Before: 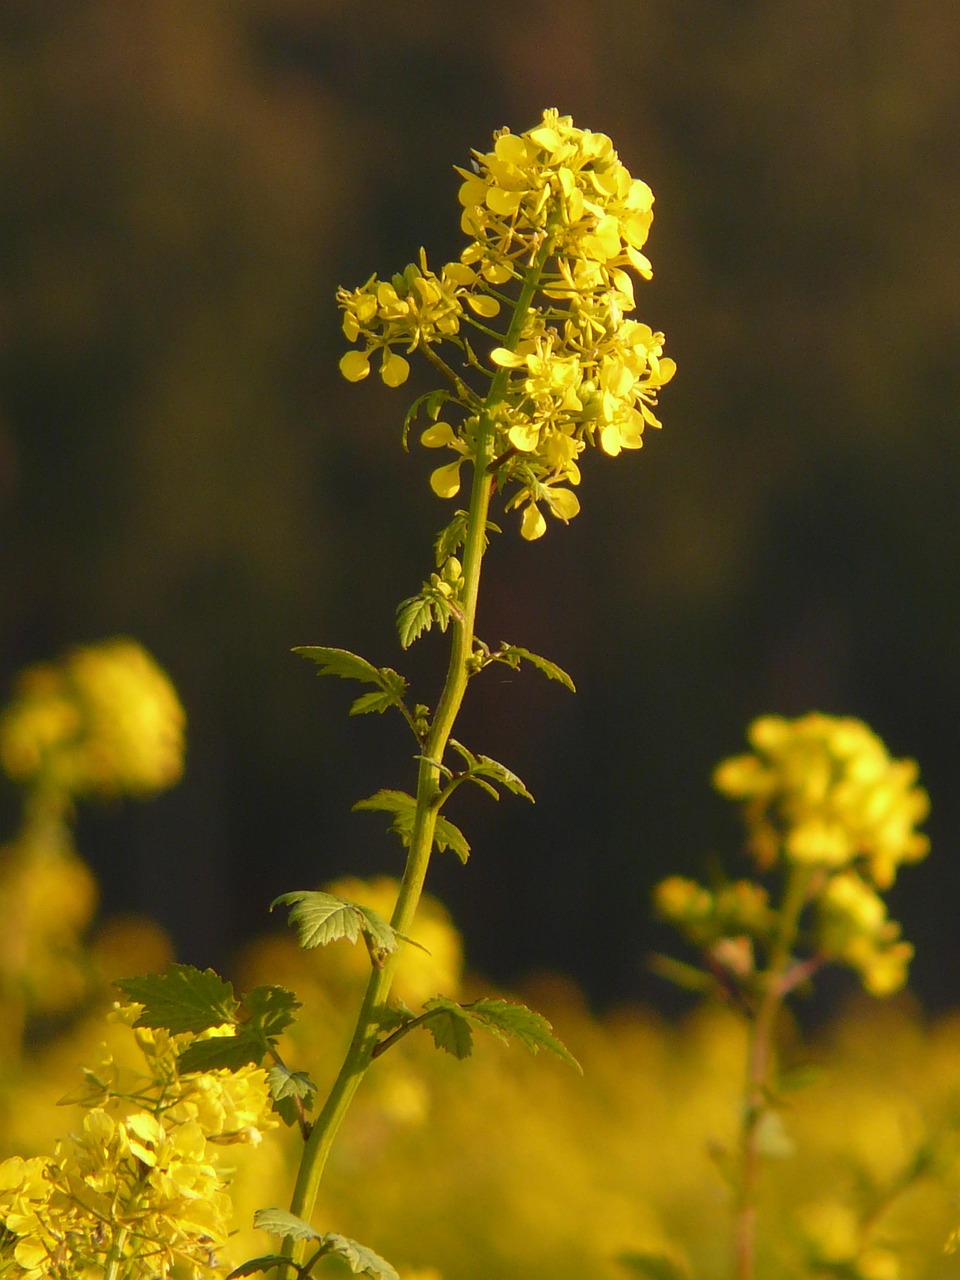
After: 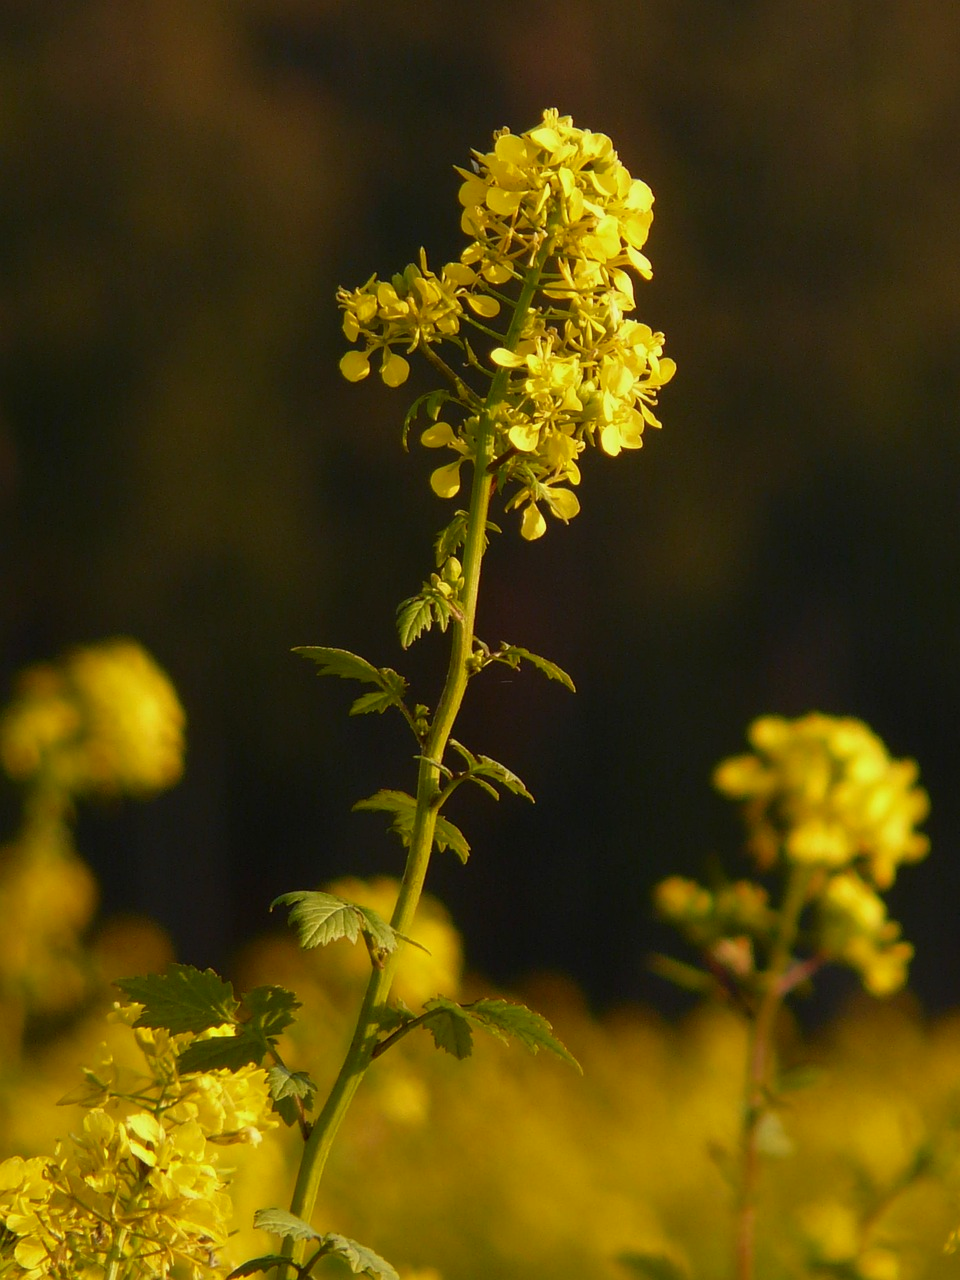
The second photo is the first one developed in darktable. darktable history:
contrast brightness saturation: contrast 0.03, brightness -0.04
base curve: curves: ch0 [(0, 0) (0.989, 0.992)]
levels: levels [0, 0.499, 1]
exposure: black level correction 0.029, exposure -0.073 EV
